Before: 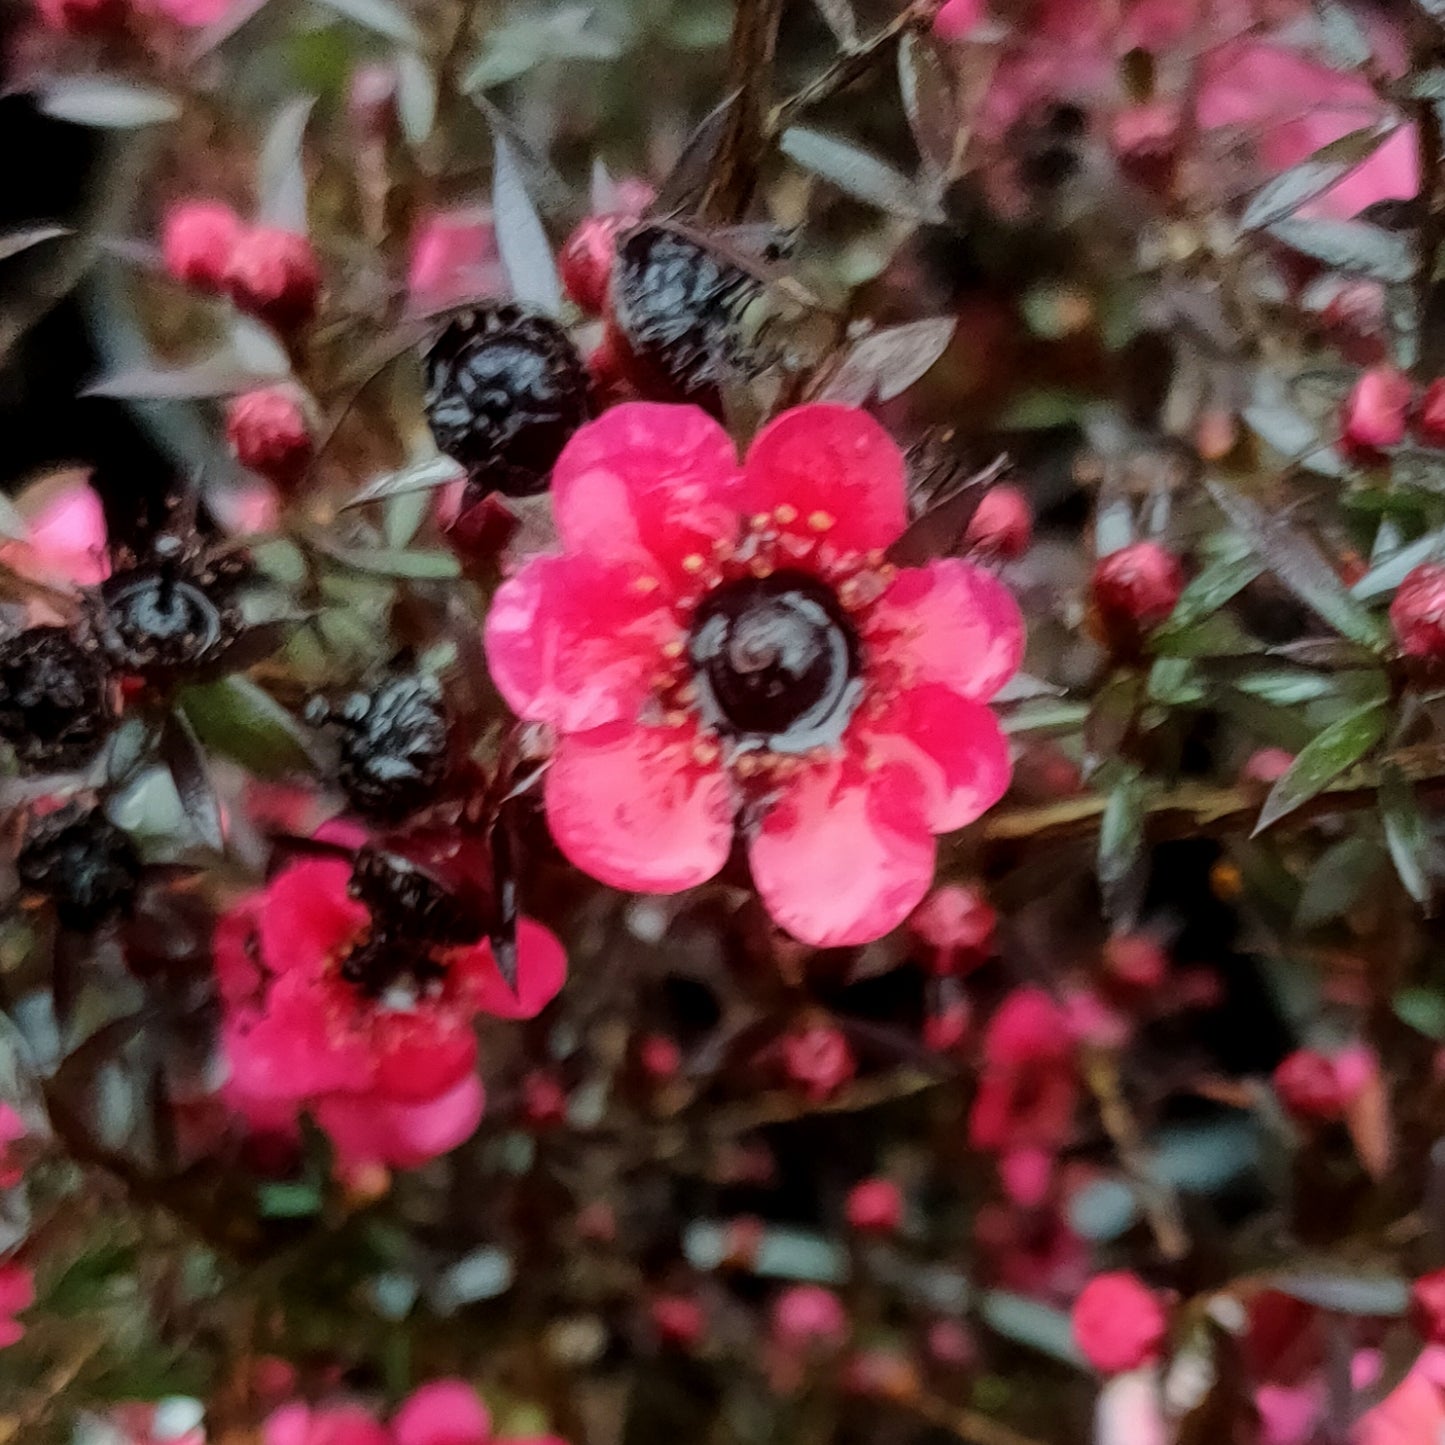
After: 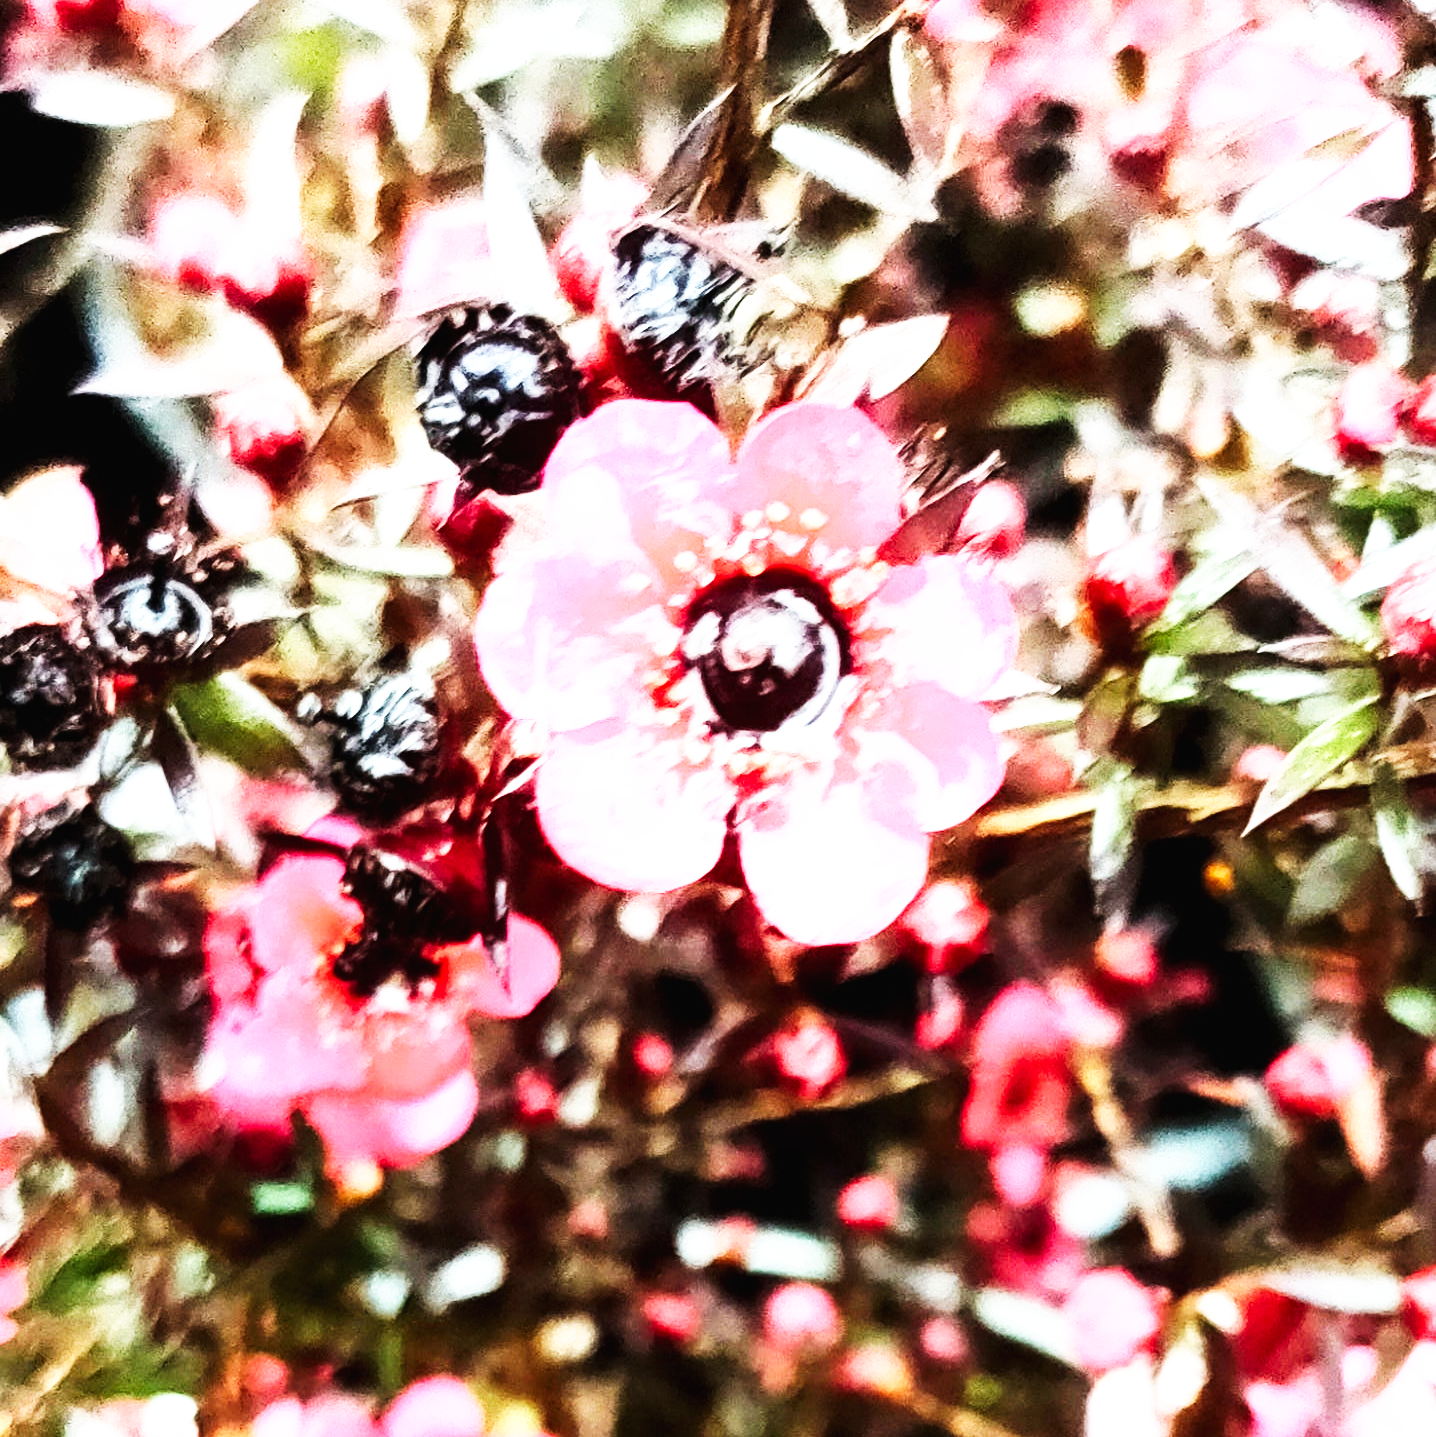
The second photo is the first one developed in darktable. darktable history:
exposure: black level correction -0.002, exposure 1.35 EV, compensate highlight preservation false
base curve: curves: ch0 [(0, 0) (0.007, 0.004) (0.027, 0.03) (0.046, 0.07) (0.207, 0.54) (0.442, 0.872) (0.673, 0.972) (1, 1)], preserve colors none
tone equalizer: -8 EV -0.75 EV, -7 EV -0.7 EV, -6 EV -0.6 EV, -5 EV -0.4 EV, -3 EV 0.4 EV, -2 EV 0.6 EV, -1 EV 0.7 EV, +0 EV 0.75 EV, edges refinement/feathering 500, mask exposure compensation -1.57 EV, preserve details no
crop and rotate: left 0.614%, top 0.179%, bottom 0.309%
